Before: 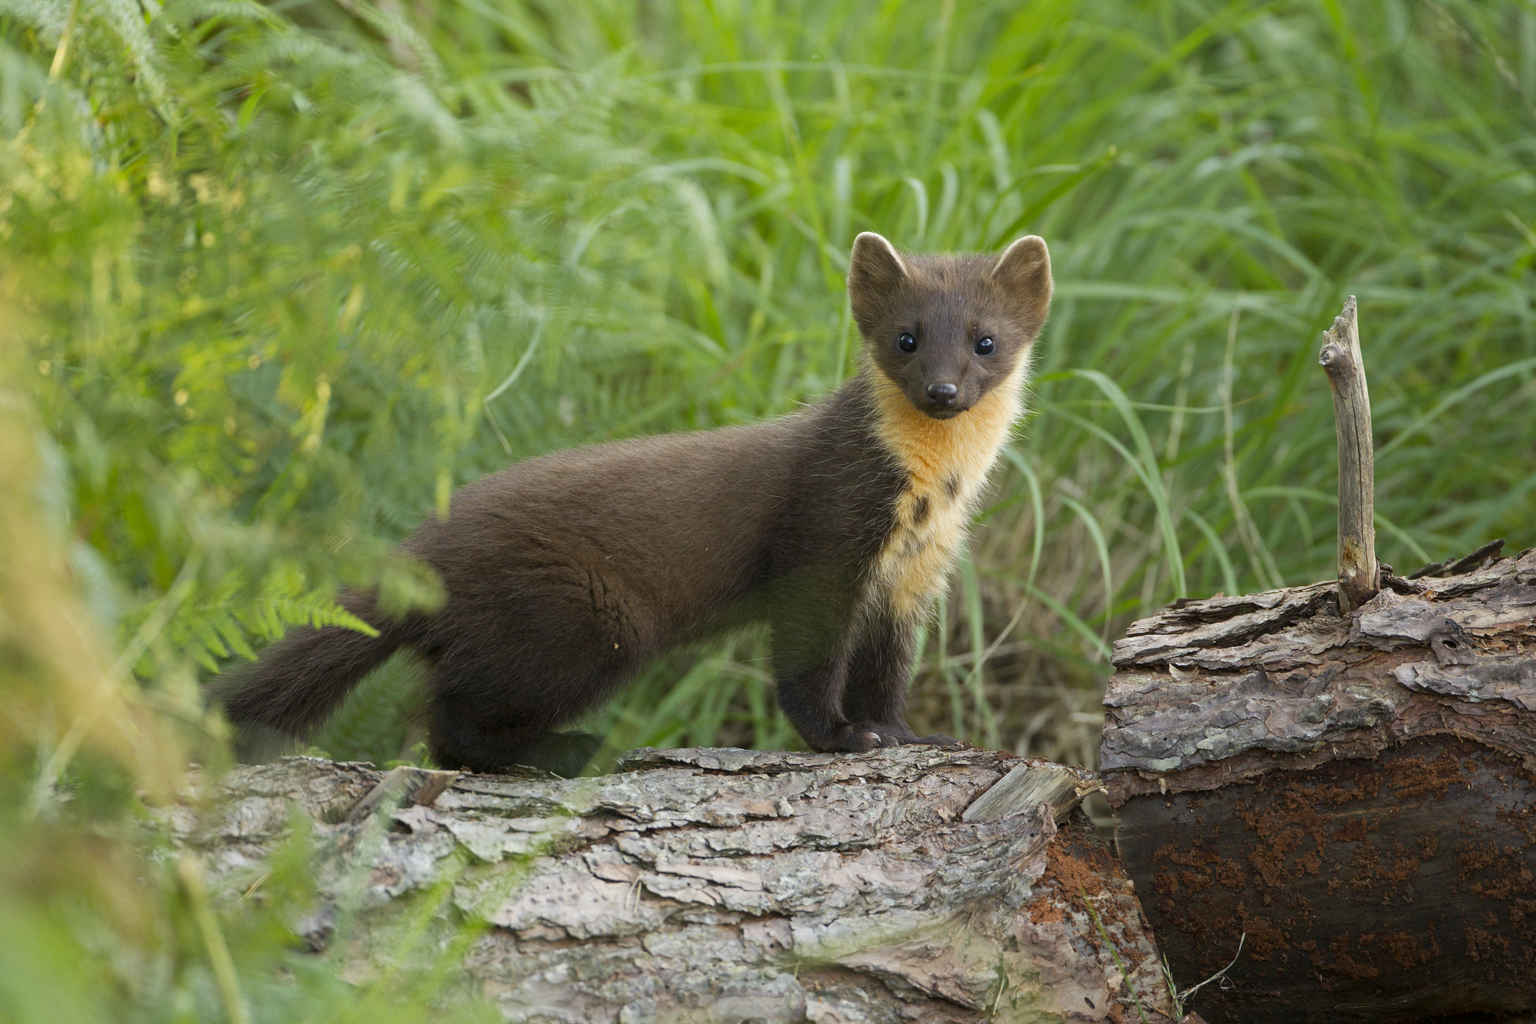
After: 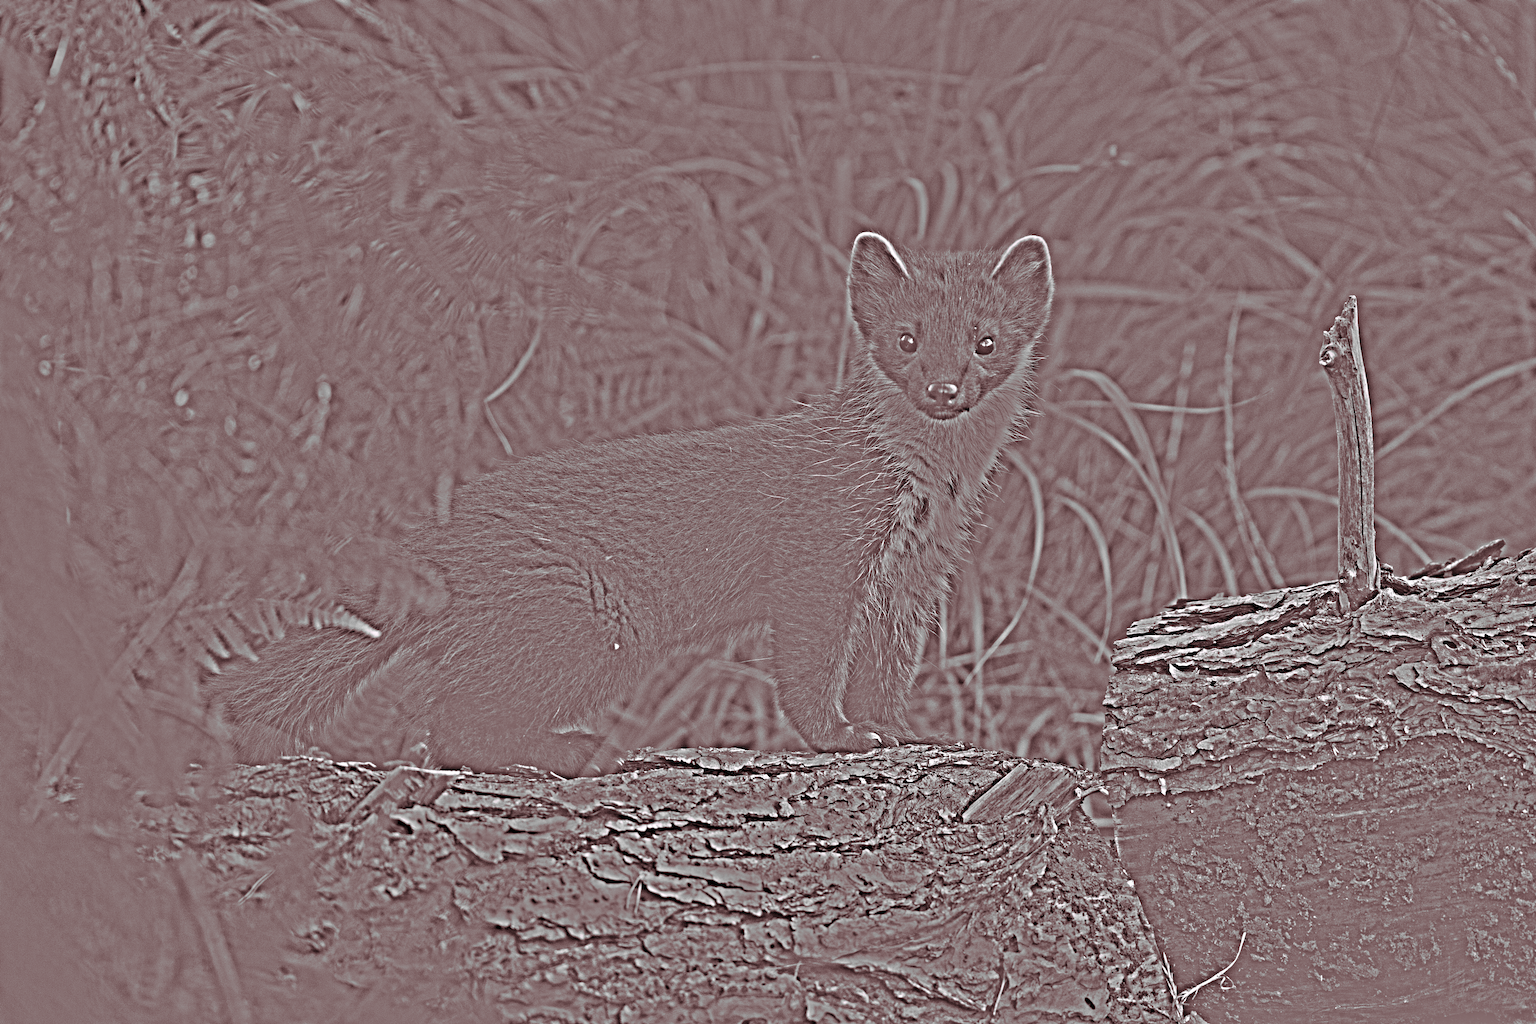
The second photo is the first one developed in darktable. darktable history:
highpass: on, module defaults
split-toning: highlights › hue 298.8°, highlights › saturation 0.73, compress 41.76%
